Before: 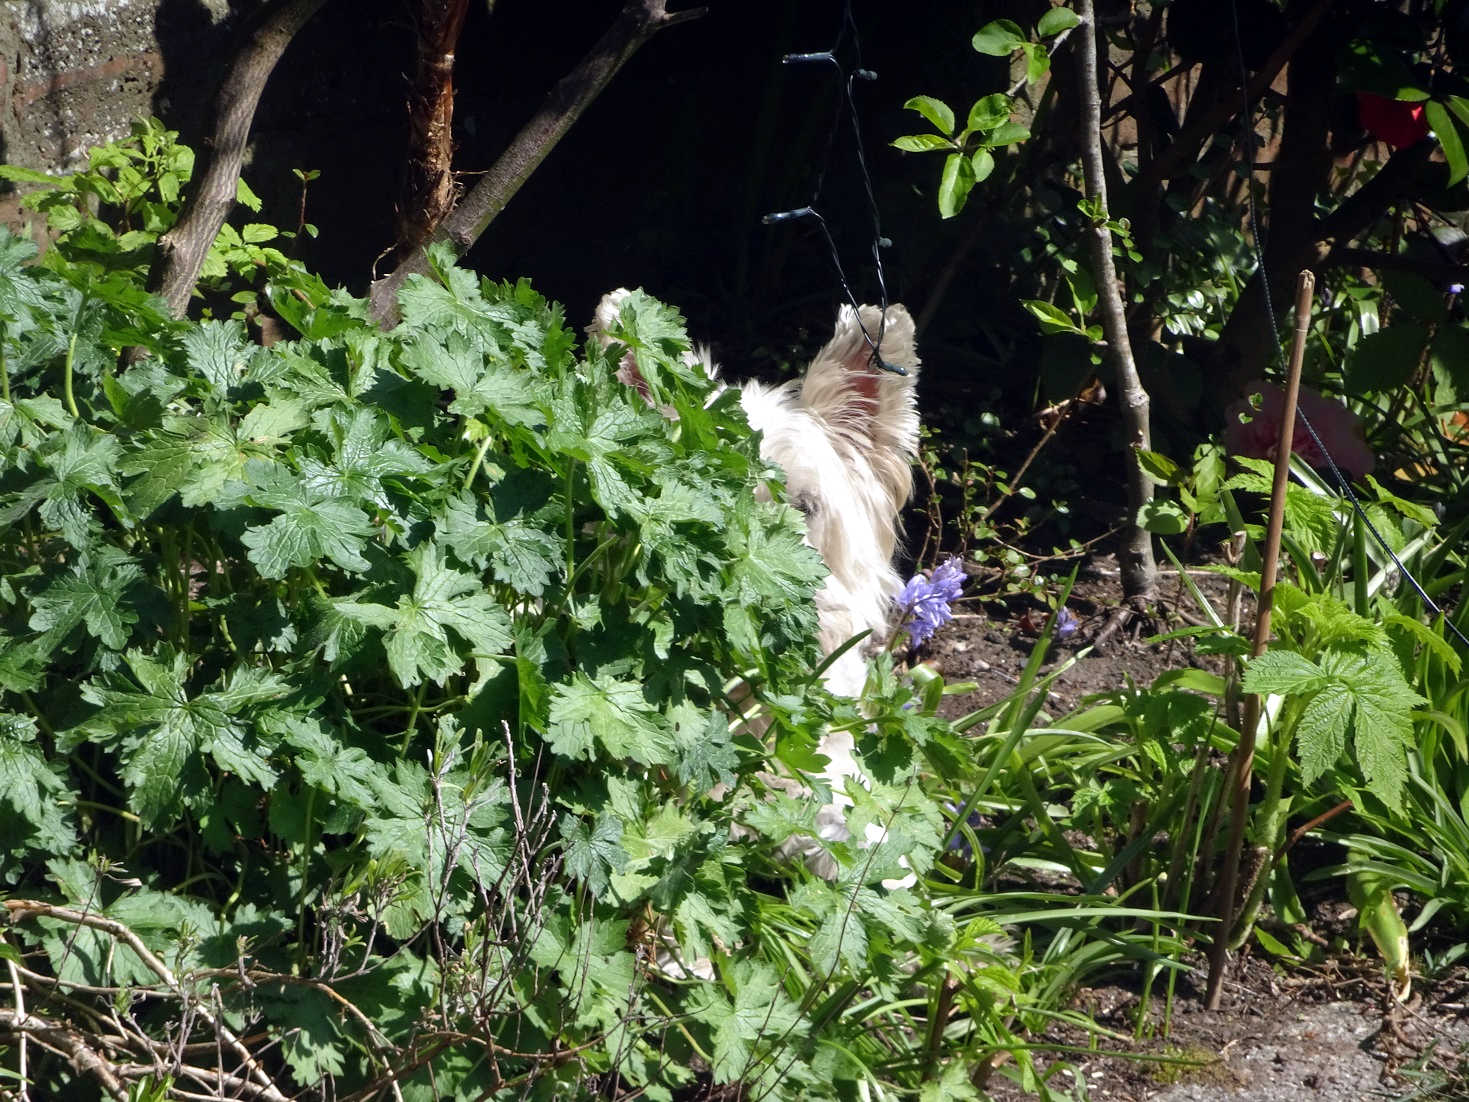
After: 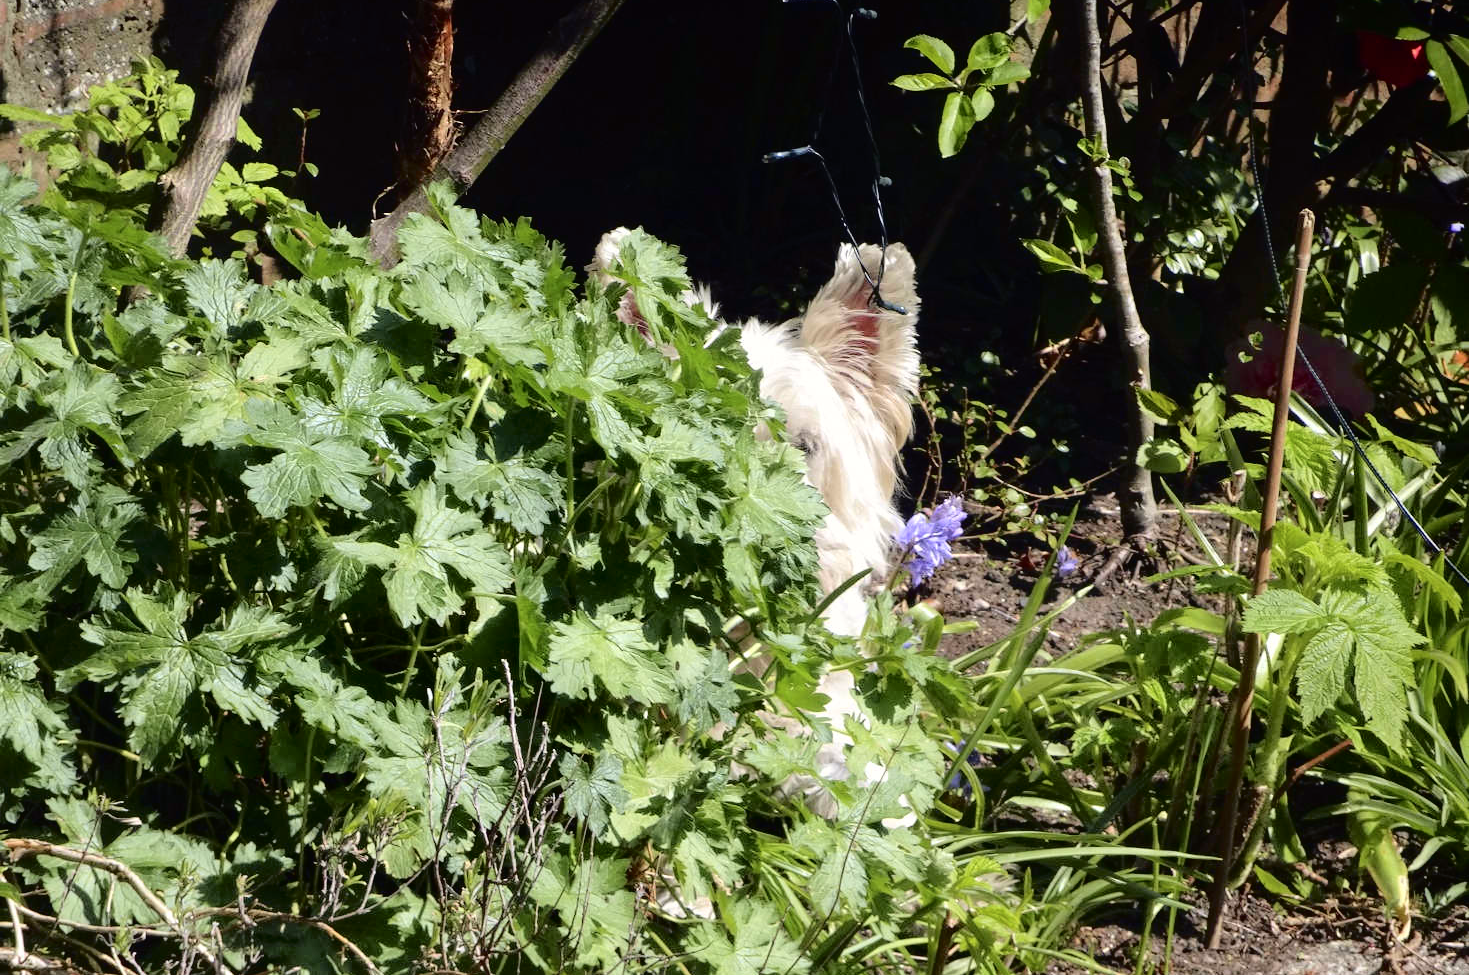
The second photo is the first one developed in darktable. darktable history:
crop and rotate: top 5.607%, bottom 5.91%
tone curve: curves: ch0 [(0, 0.01) (0.058, 0.039) (0.159, 0.117) (0.282, 0.327) (0.45, 0.534) (0.676, 0.751) (0.89, 0.919) (1, 1)]; ch1 [(0, 0) (0.094, 0.081) (0.285, 0.299) (0.385, 0.403) (0.447, 0.455) (0.495, 0.496) (0.544, 0.552) (0.589, 0.612) (0.722, 0.728) (1, 1)]; ch2 [(0, 0) (0.257, 0.217) (0.43, 0.421) (0.498, 0.507) (0.531, 0.544) (0.56, 0.579) (0.625, 0.642) (1, 1)], color space Lab, independent channels, preserve colors none
